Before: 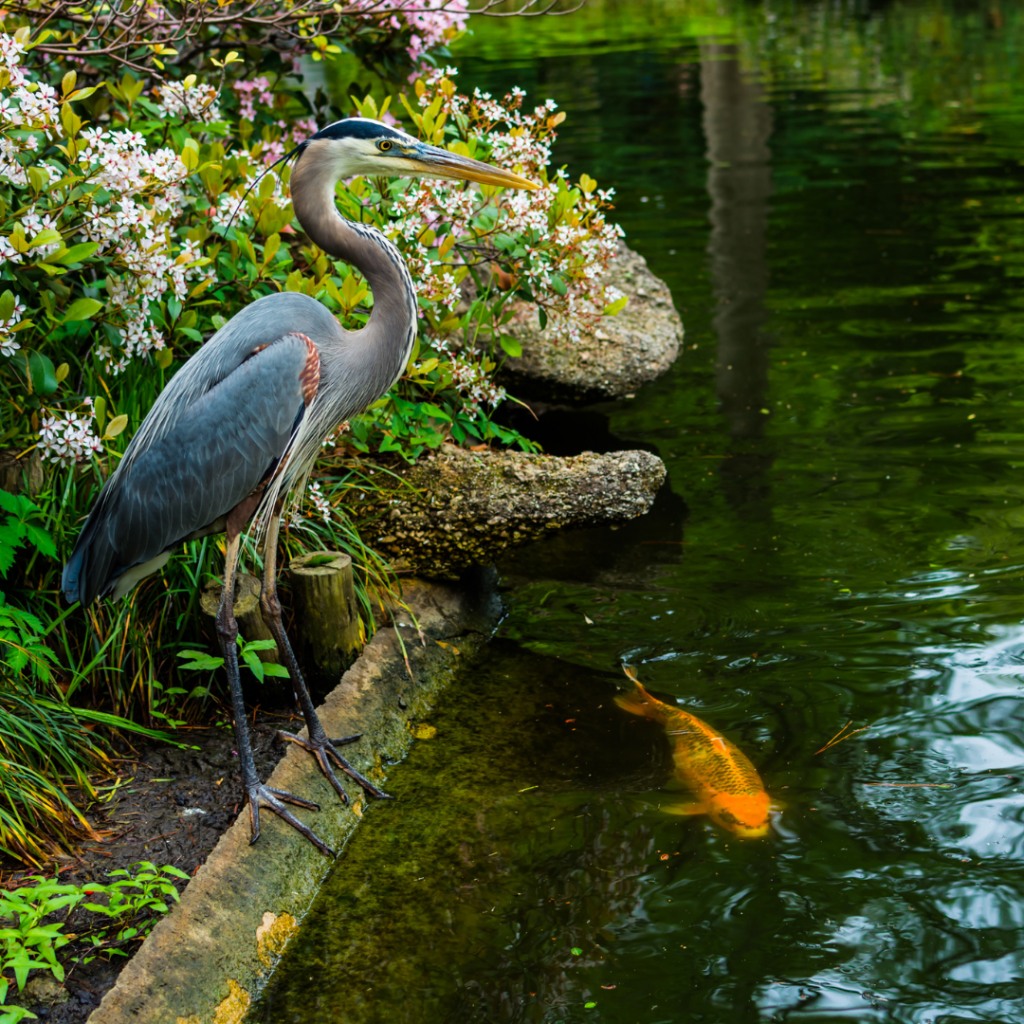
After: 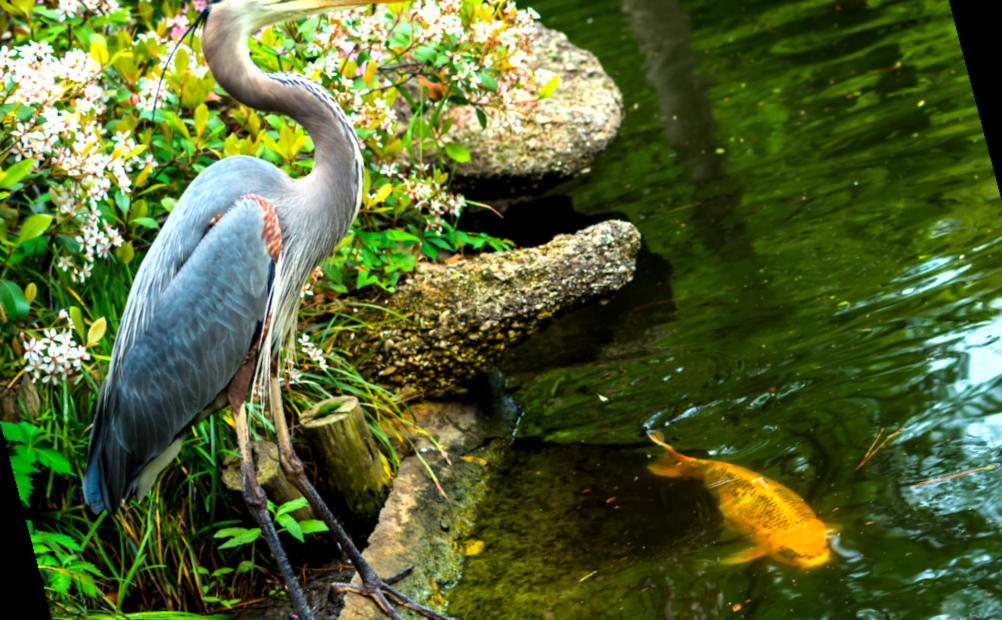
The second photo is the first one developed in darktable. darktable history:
crop: top 0.05%, bottom 0.098%
exposure: black level correction 0.001, exposure 1 EV, compensate highlight preservation false
rotate and perspective: rotation -14.8°, crop left 0.1, crop right 0.903, crop top 0.25, crop bottom 0.748
lowpass: radius 0.5, unbound 0
